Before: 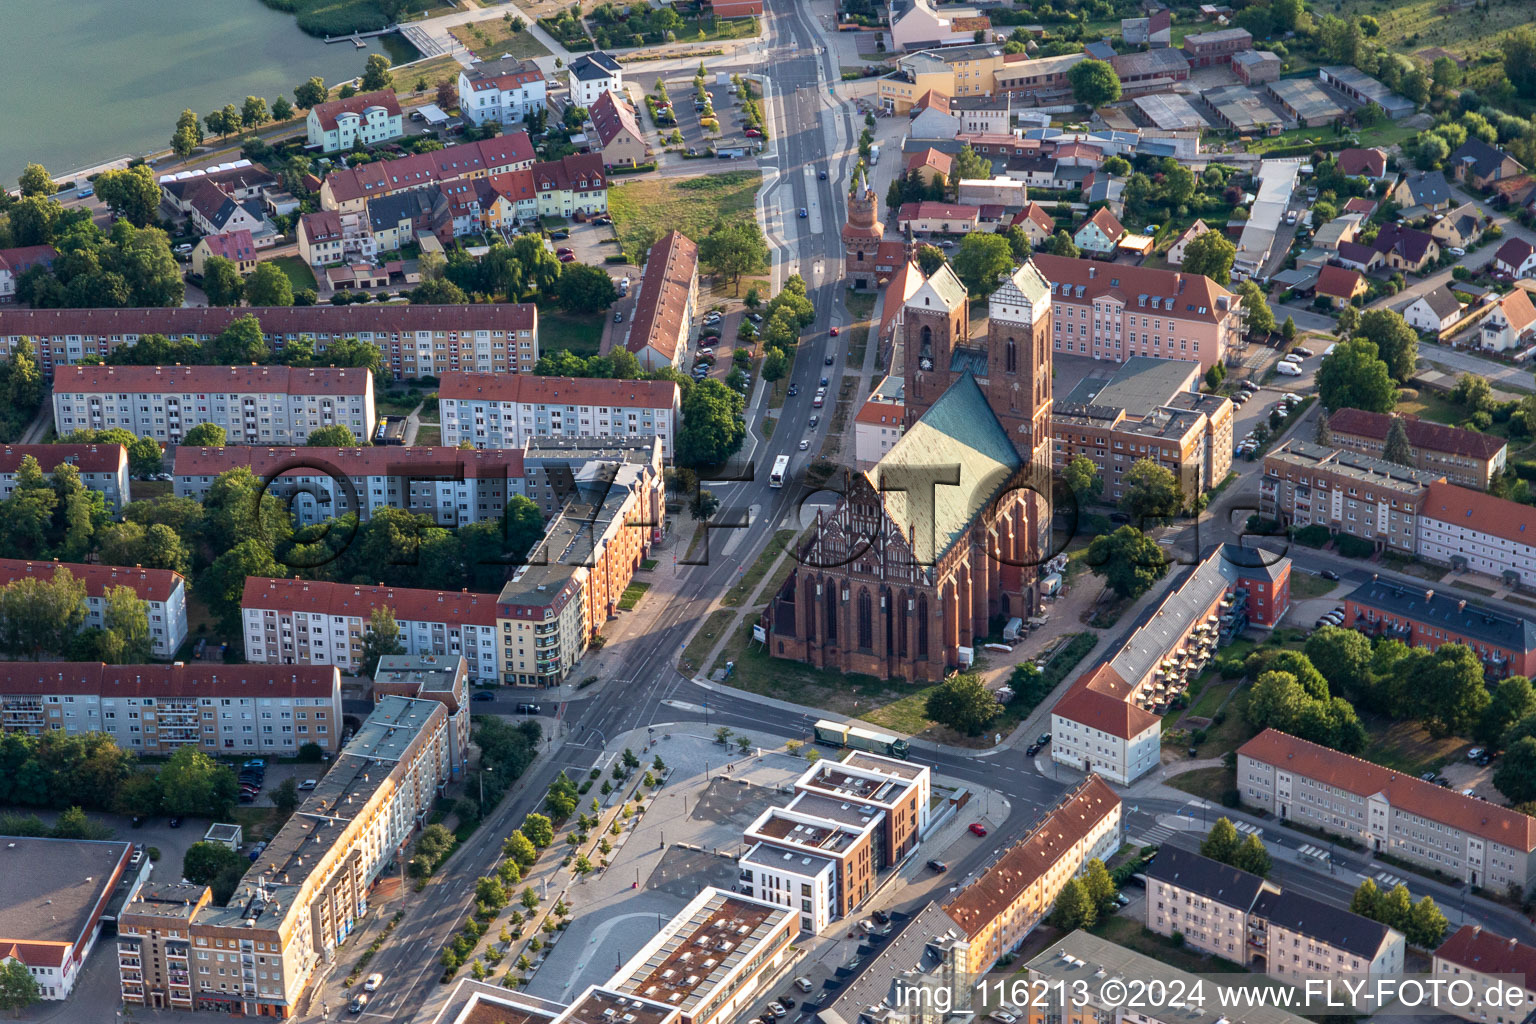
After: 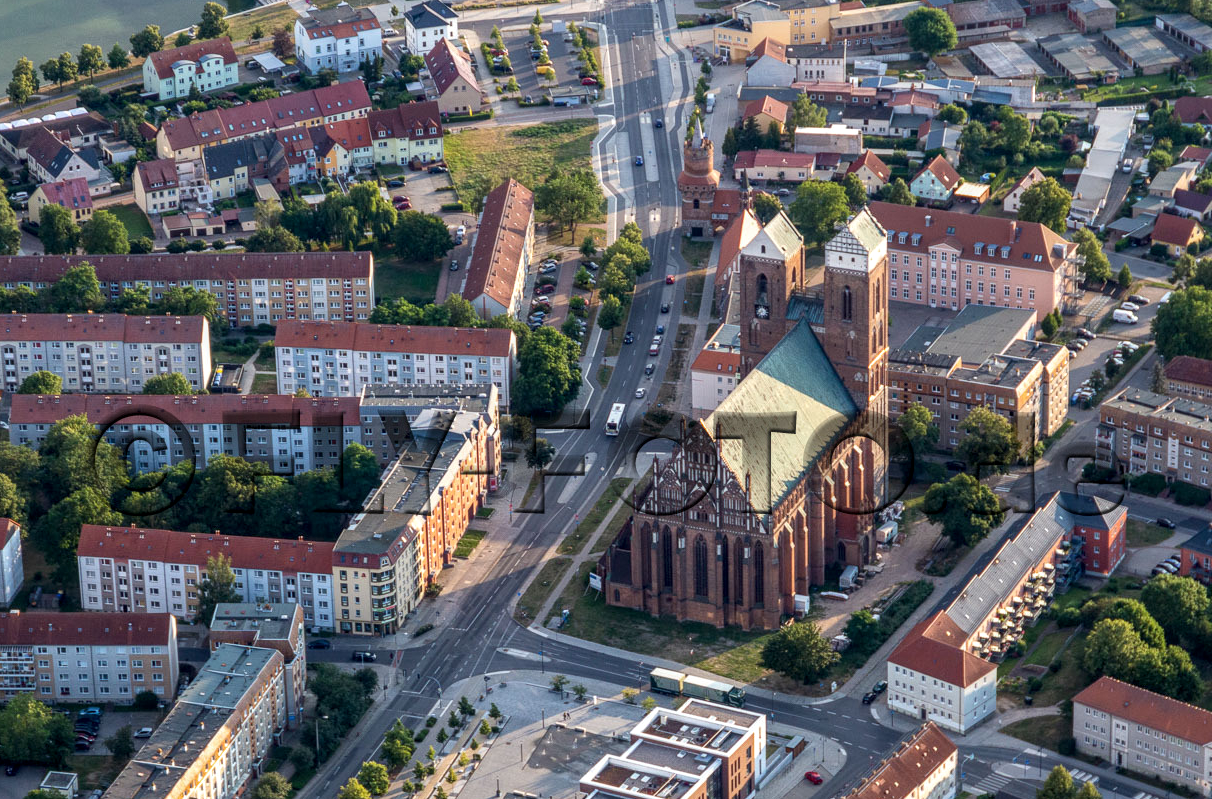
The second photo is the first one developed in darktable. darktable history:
local contrast: on, module defaults
crop and rotate: left 10.713%, top 5.118%, right 10.334%, bottom 16.783%
